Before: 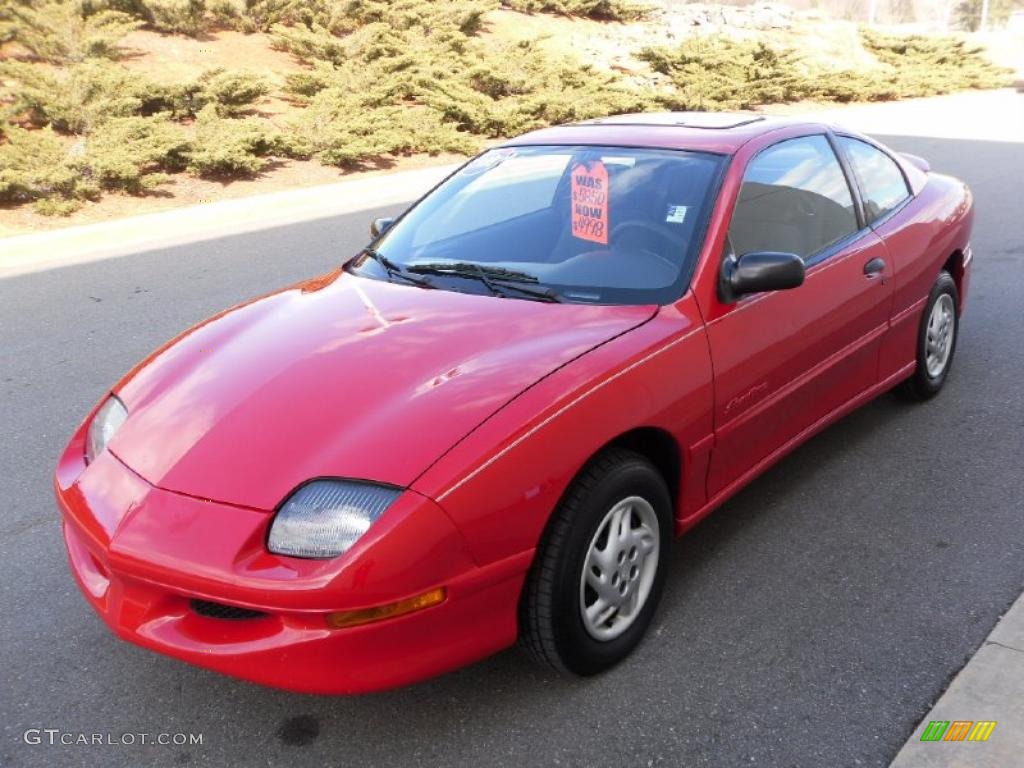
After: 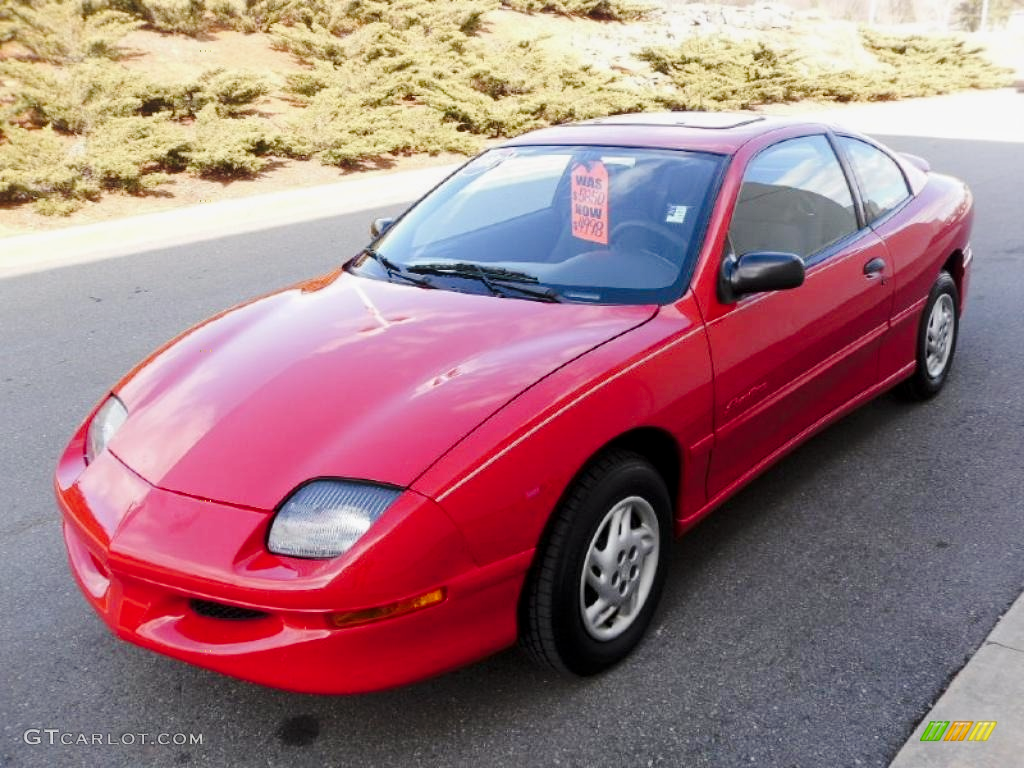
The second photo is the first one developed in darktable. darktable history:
local contrast: highlights 106%, shadows 101%, detail 119%, midtone range 0.2
tone curve: curves: ch0 [(0, 0) (0.23, 0.189) (0.486, 0.52) (0.822, 0.825) (0.994, 0.955)]; ch1 [(0, 0) (0.226, 0.261) (0.379, 0.442) (0.469, 0.468) (0.495, 0.498) (0.514, 0.509) (0.561, 0.603) (0.59, 0.656) (1, 1)]; ch2 [(0, 0) (0.269, 0.299) (0.459, 0.43) (0.498, 0.5) (0.523, 0.52) (0.586, 0.569) (0.635, 0.617) (0.659, 0.681) (0.718, 0.764) (1, 1)], preserve colors none
